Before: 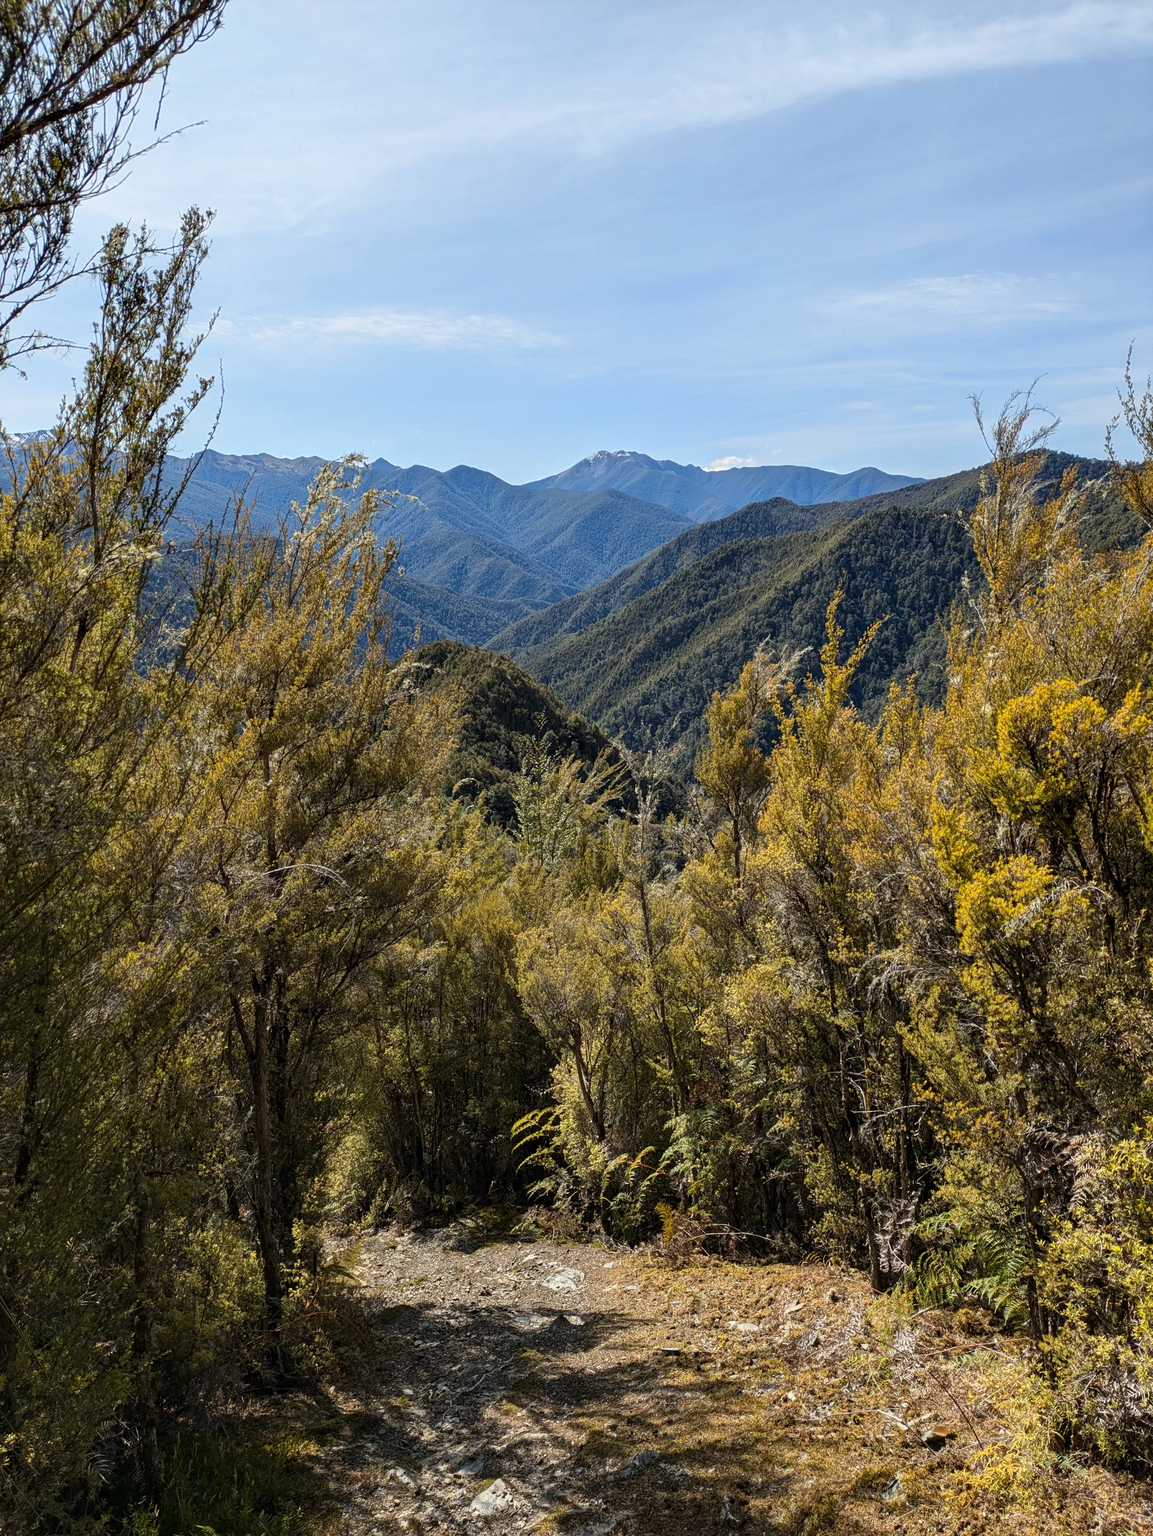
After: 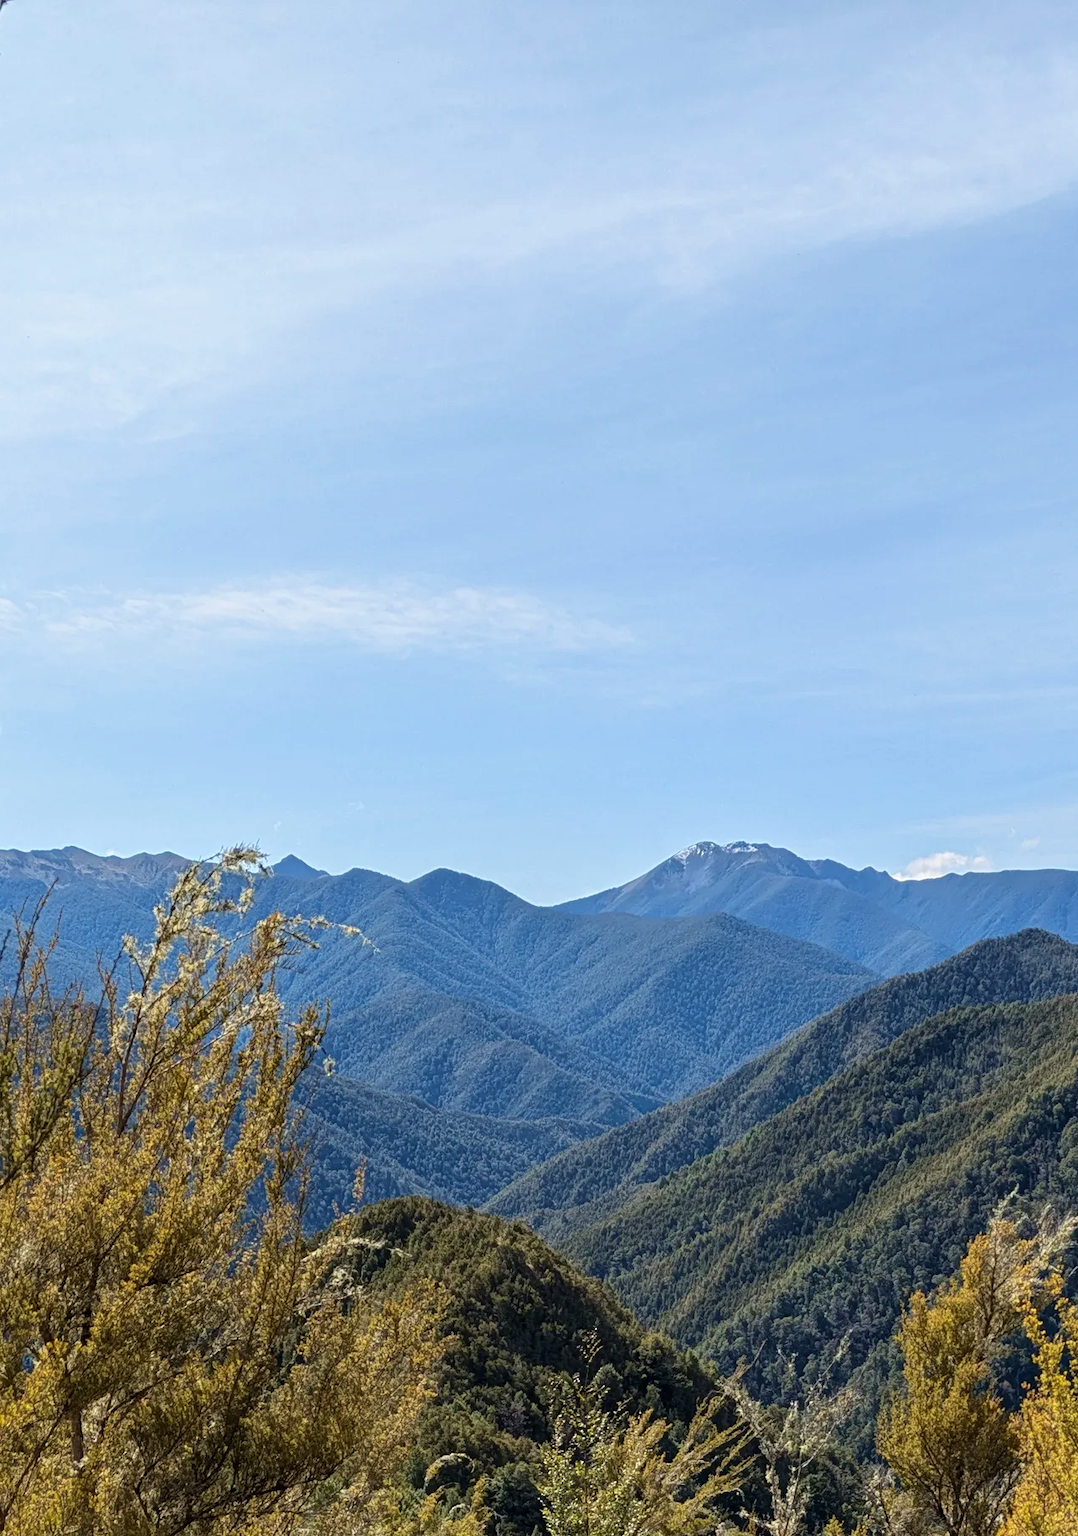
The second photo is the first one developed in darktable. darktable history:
crop: left 19.556%, right 30.401%, bottom 46.458%
velvia: on, module defaults
